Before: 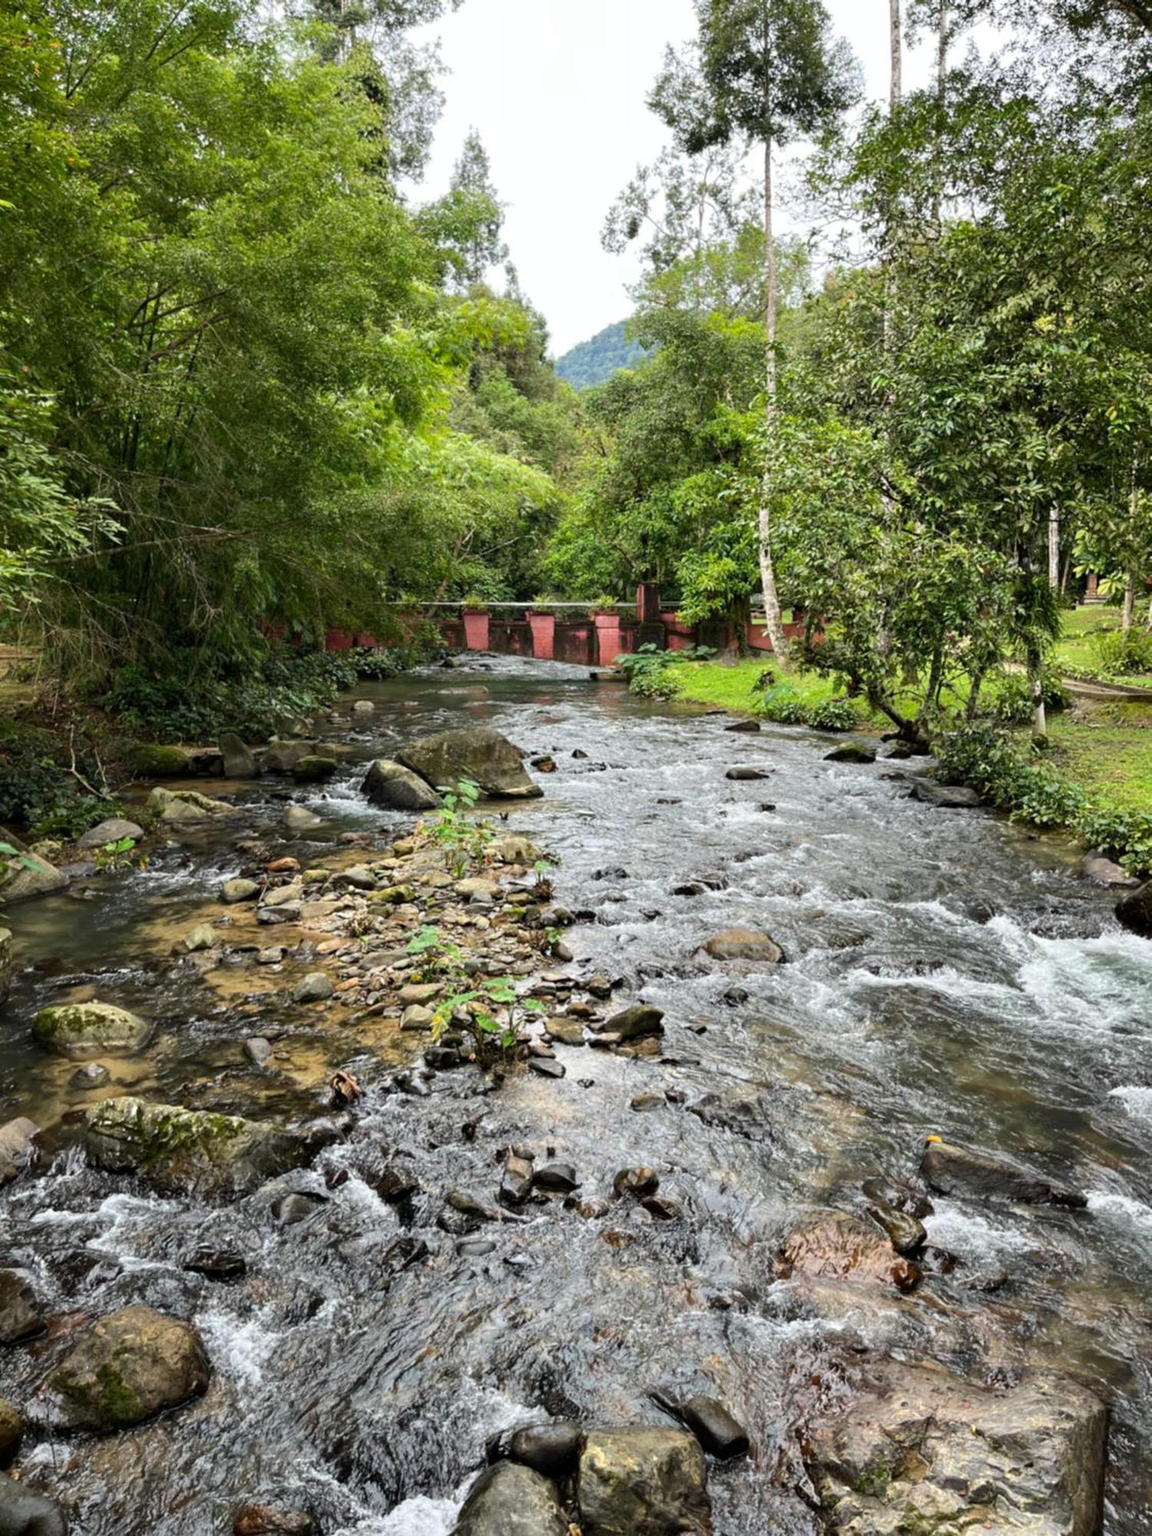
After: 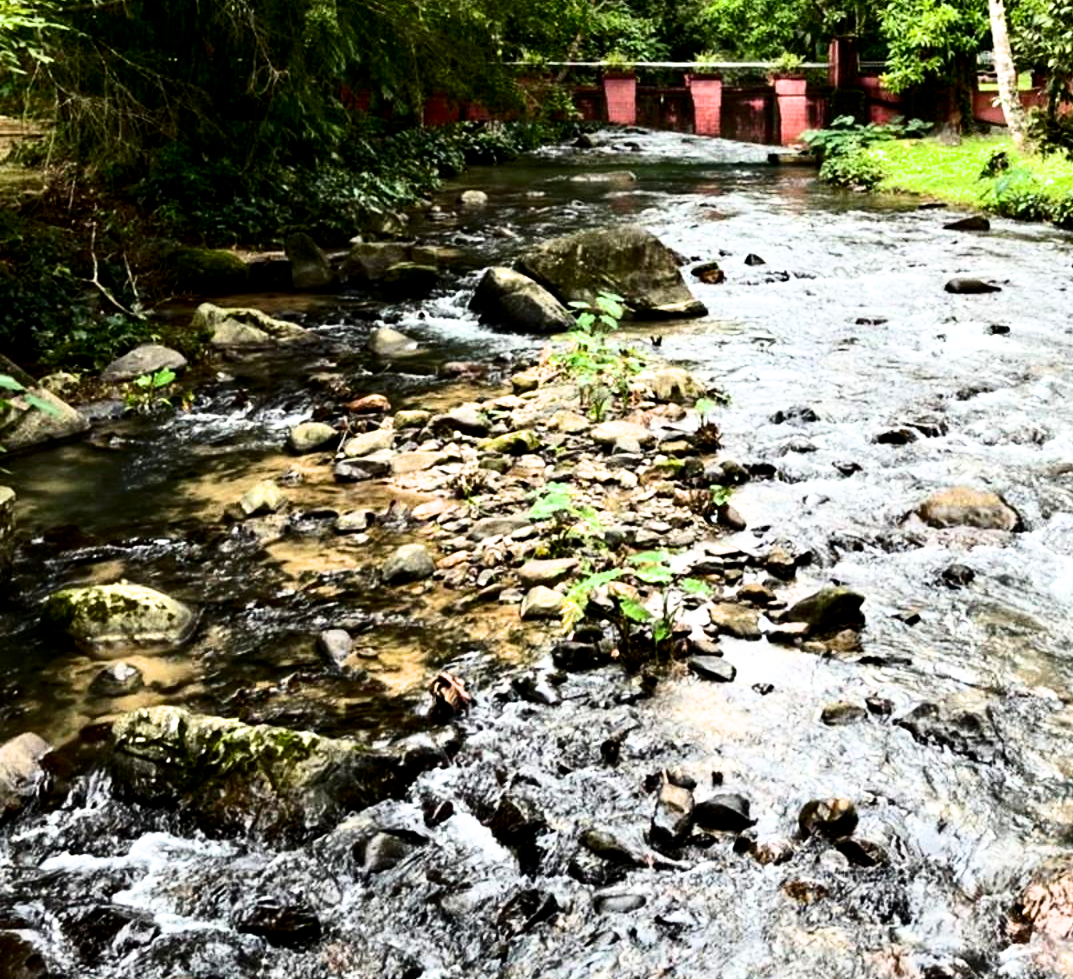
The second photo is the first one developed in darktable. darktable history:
crop: top 36.142%, right 28.404%, bottom 14.893%
tone equalizer: on, module defaults
exposure: black level correction 0, exposure 0.695 EV, compensate highlight preservation false
filmic rgb: black relative exposure -8.7 EV, white relative exposure 2.65 EV, target black luminance 0%, target white luminance 99.884%, hardness 6.27, latitude 74.41%, contrast 1.316, highlights saturation mix -5.83%, iterations of high-quality reconstruction 0
contrast brightness saturation: contrast 0.187, brightness -0.225, saturation 0.11
